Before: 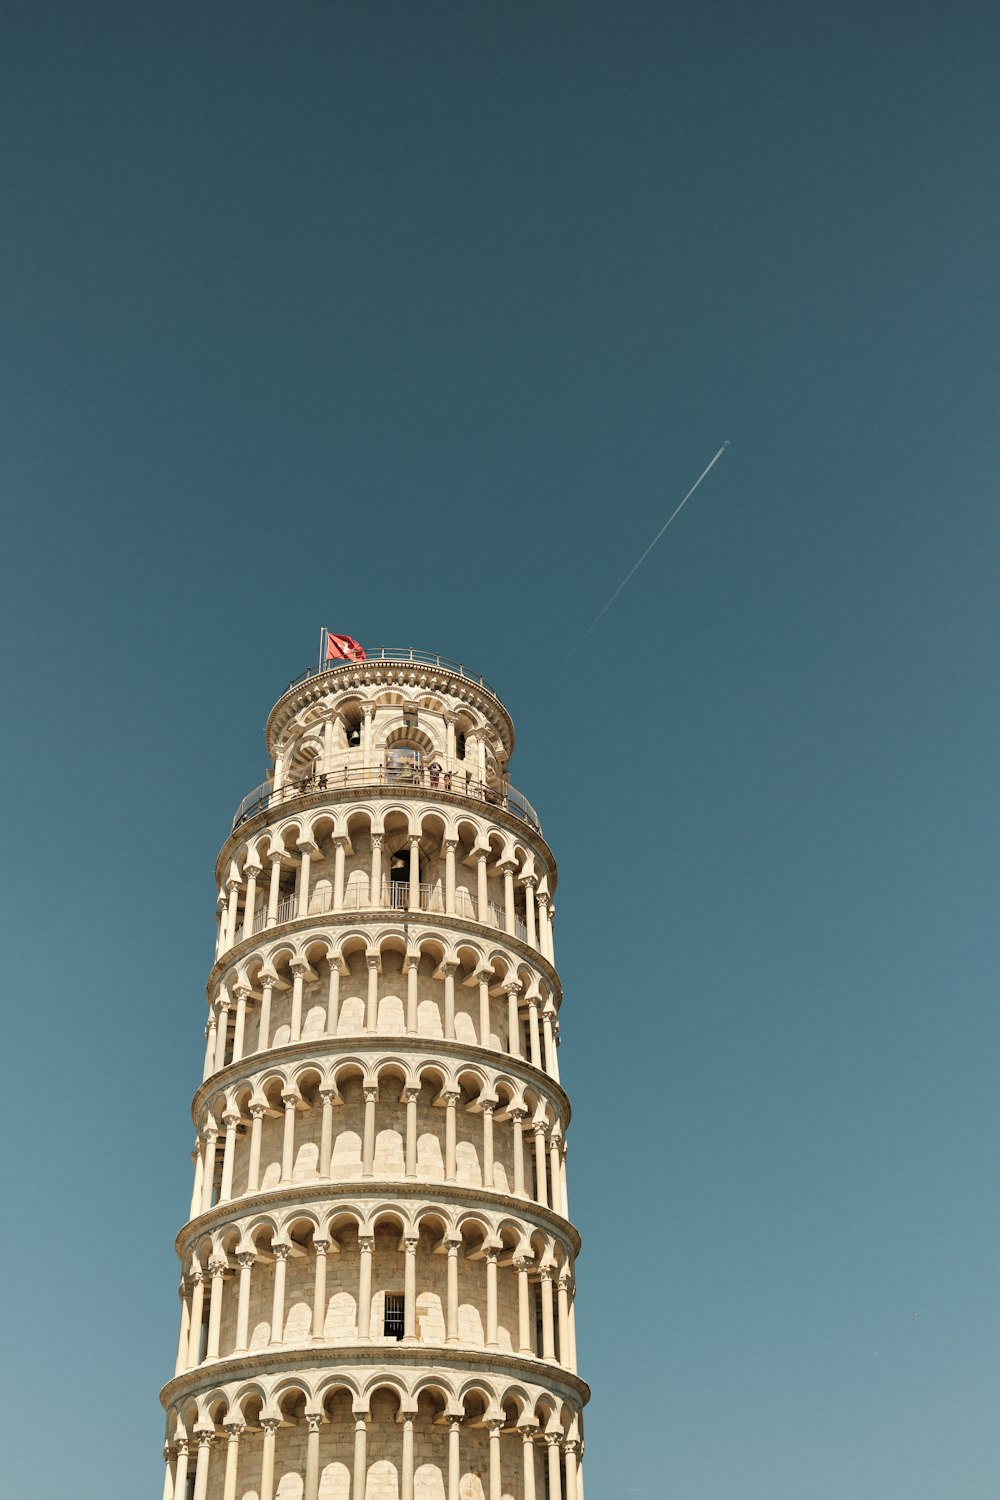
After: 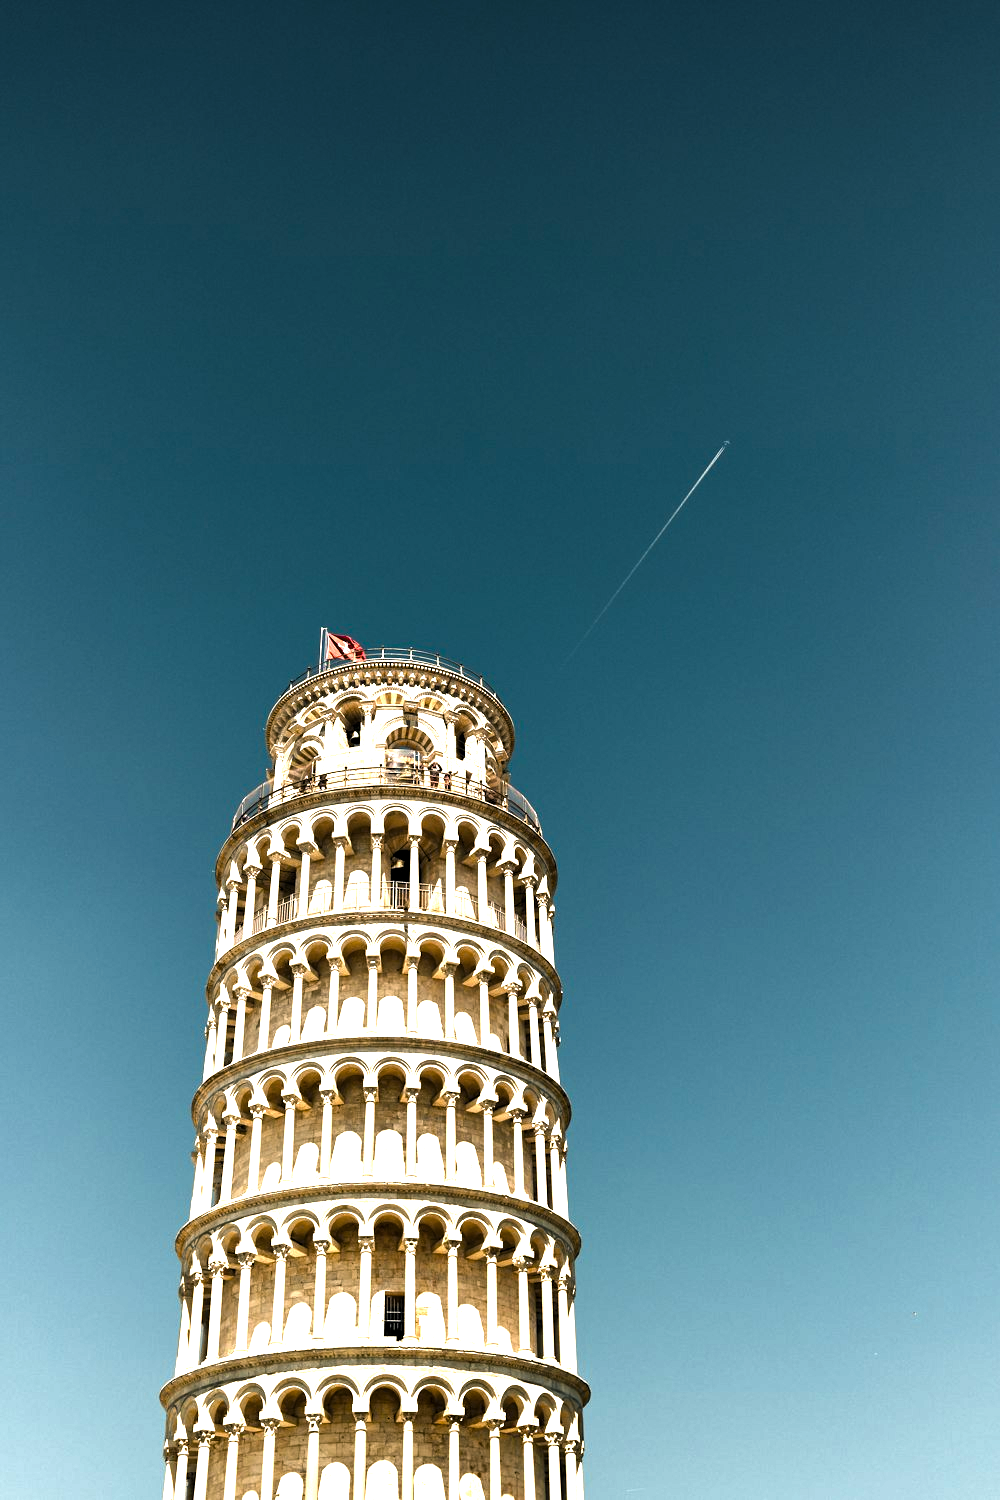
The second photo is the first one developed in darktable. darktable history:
levels: levels [0.044, 0.475, 0.791]
color balance rgb: shadows lift › chroma 4.21%, shadows lift › hue 252.22°, highlights gain › chroma 1.36%, highlights gain › hue 50.24°, perceptual saturation grading › mid-tones 6.33%, perceptual saturation grading › shadows 72.44%, perceptual brilliance grading › highlights 11.59%, contrast 5.05%
